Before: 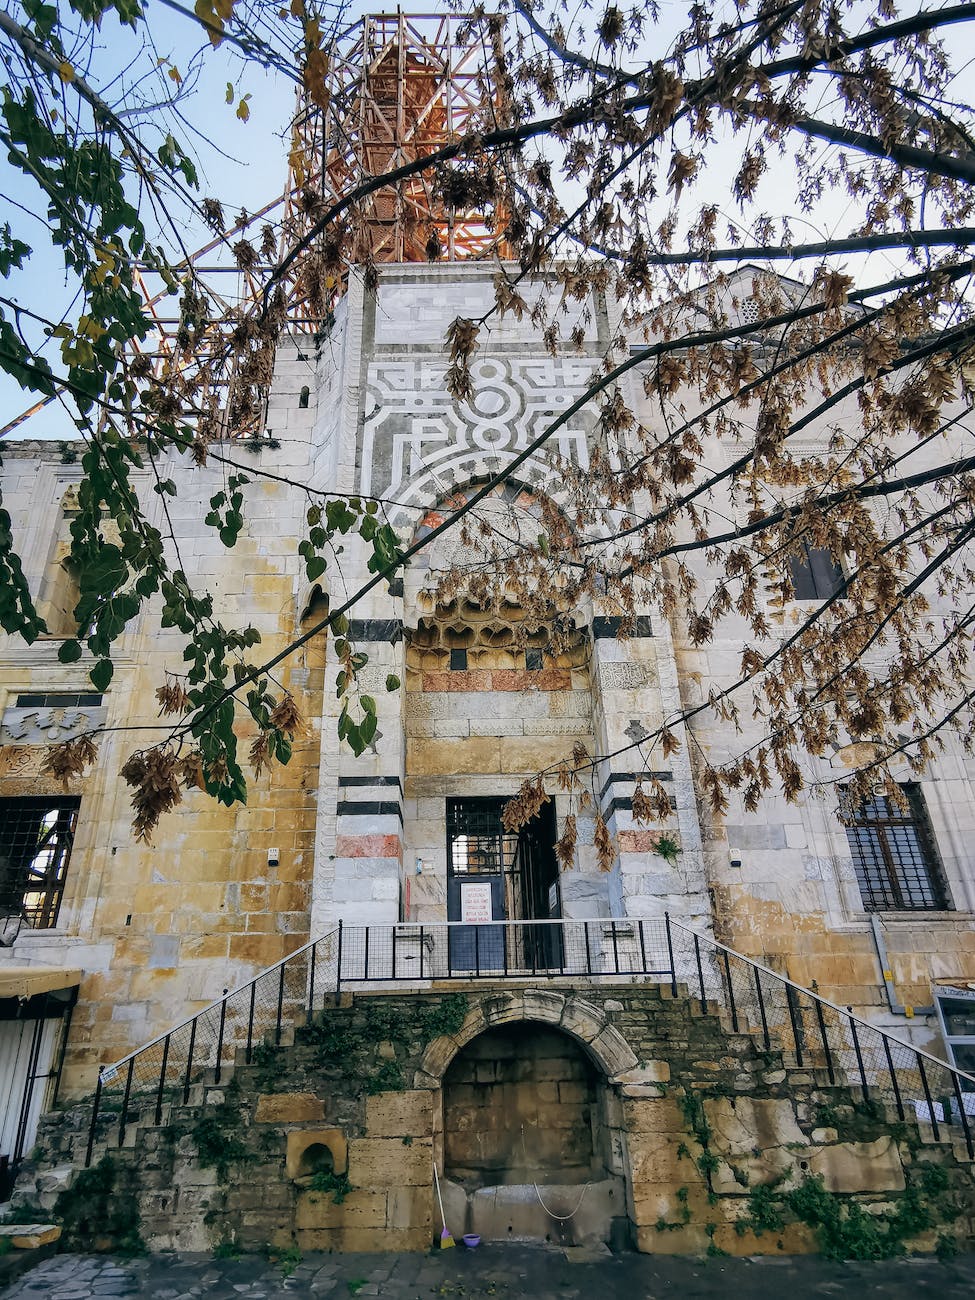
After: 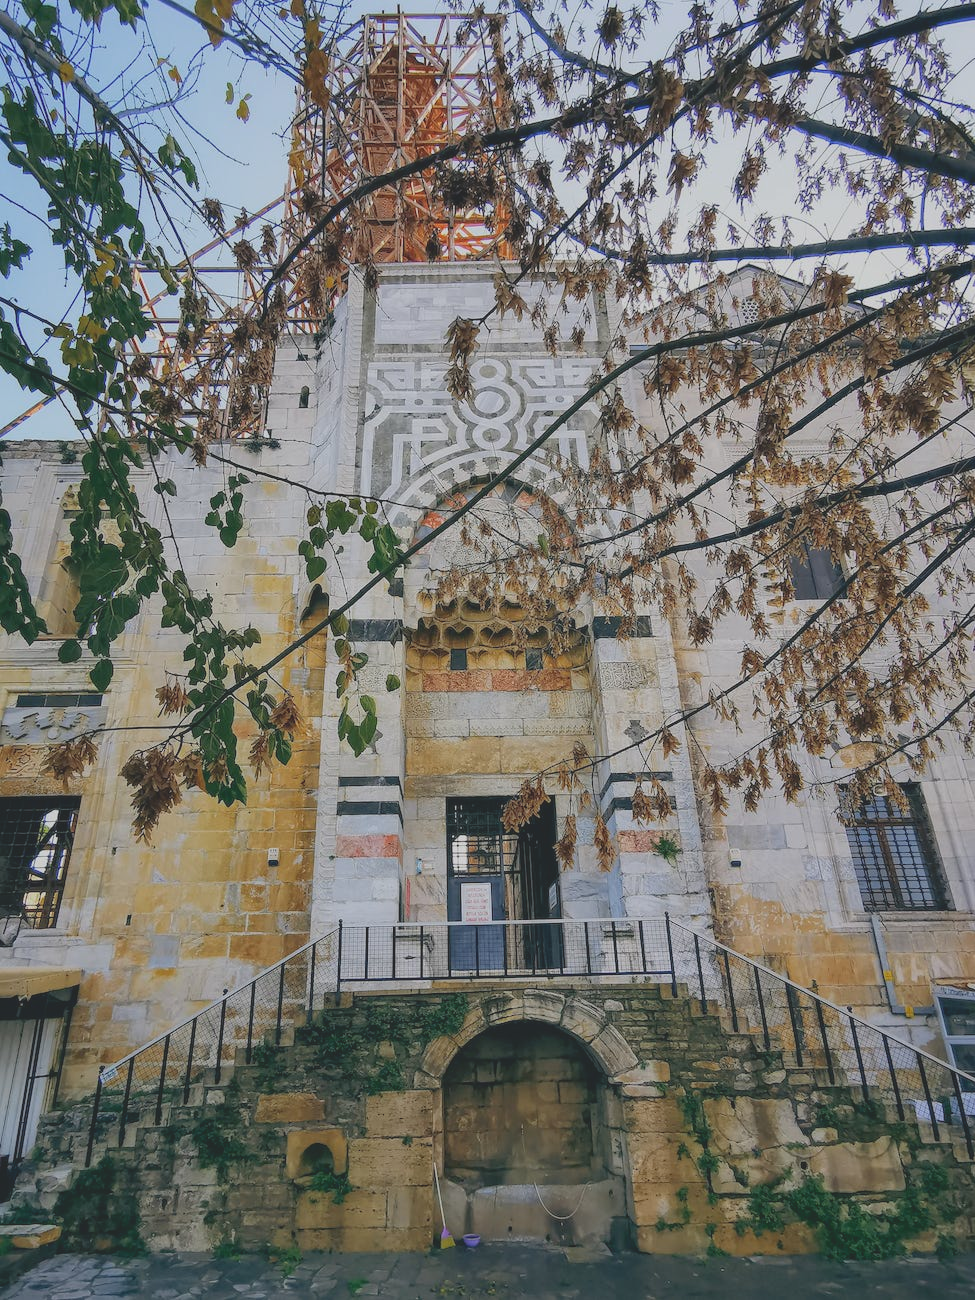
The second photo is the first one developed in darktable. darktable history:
contrast brightness saturation: contrast -0.281
